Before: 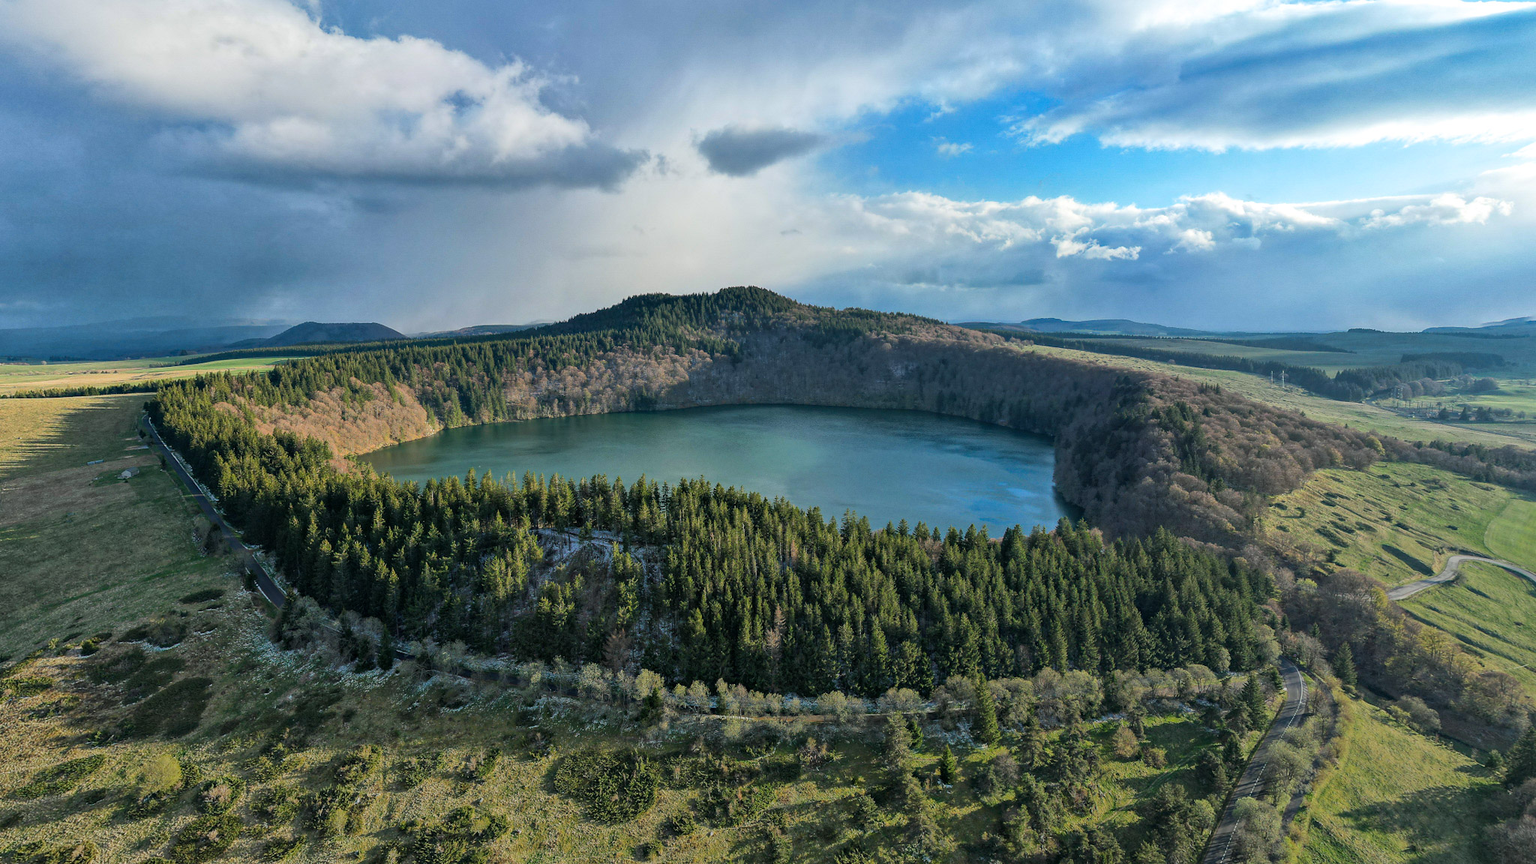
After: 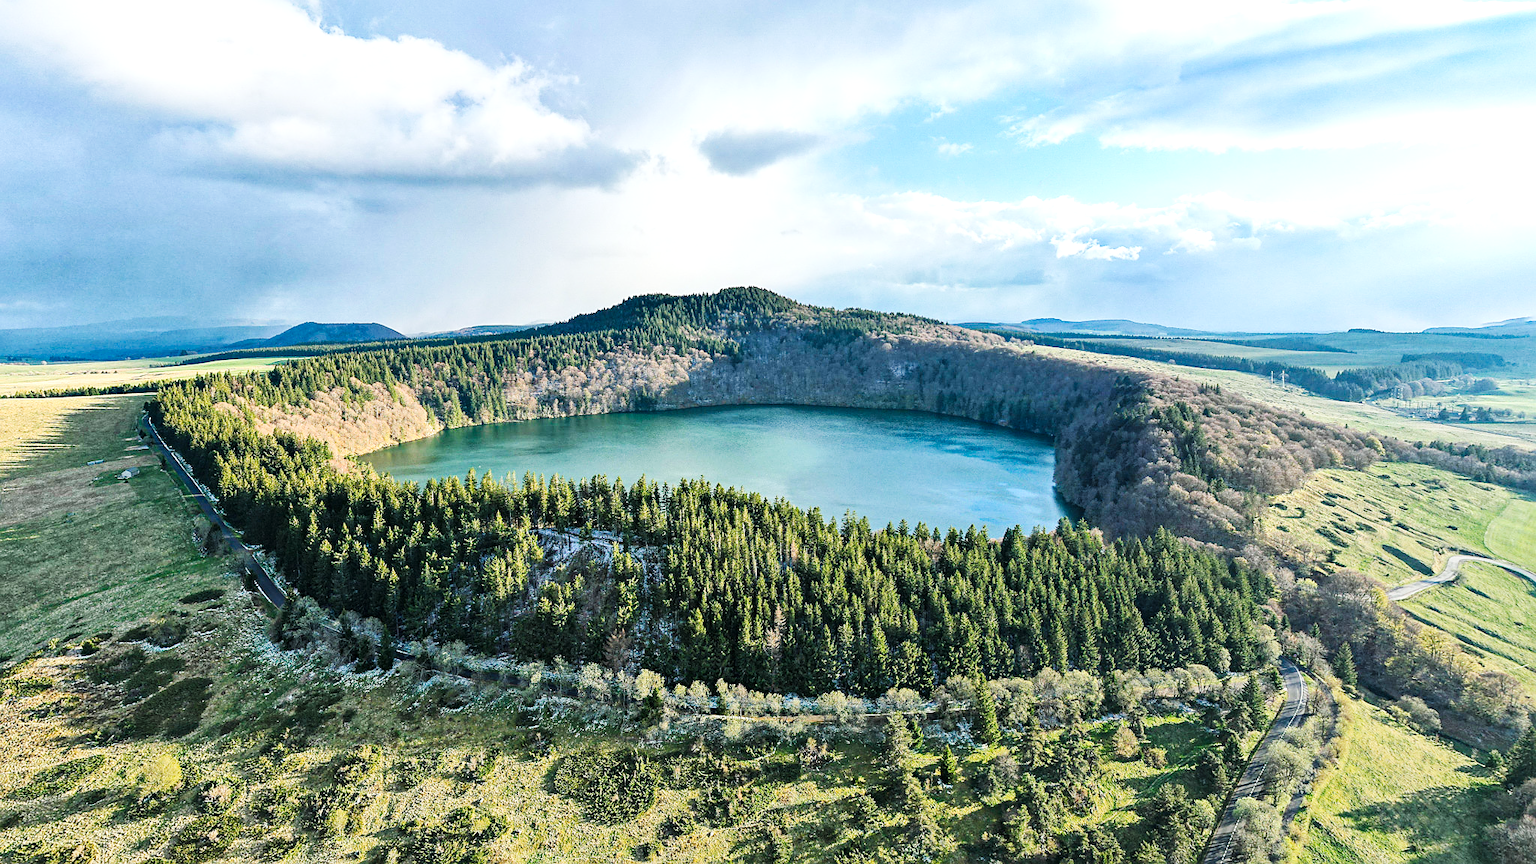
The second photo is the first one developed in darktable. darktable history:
sharpen: amount 0.472
exposure: black level correction 0, exposure 0.888 EV, compensate exposure bias true, compensate highlight preservation false
tone curve: curves: ch0 [(0, 0.003) (0.044, 0.032) (0.12, 0.089) (0.197, 0.168) (0.281, 0.273) (0.468, 0.548) (0.588, 0.71) (0.701, 0.815) (0.86, 0.922) (1, 0.982)]; ch1 [(0, 0) (0.247, 0.215) (0.433, 0.382) (0.466, 0.426) (0.493, 0.481) (0.501, 0.5) (0.517, 0.524) (0.557, 0.582) (0.598, 0.651) (0.671, 0.735) (0.796, 0.85) (1, 1)]; ch2 [(0, 0) (0.249, 0.216) (0.357, 0.317) (0.448, 0.432) (0.478, 0.492) (0.498, 0.499) (0.517, 0.53) (0.537, 0.57) (0.569, 0.623) (0.61, 0.663) (0.706, 0.75) (0.808, 0.809) (0.991, 0.968)], preserve colors none
